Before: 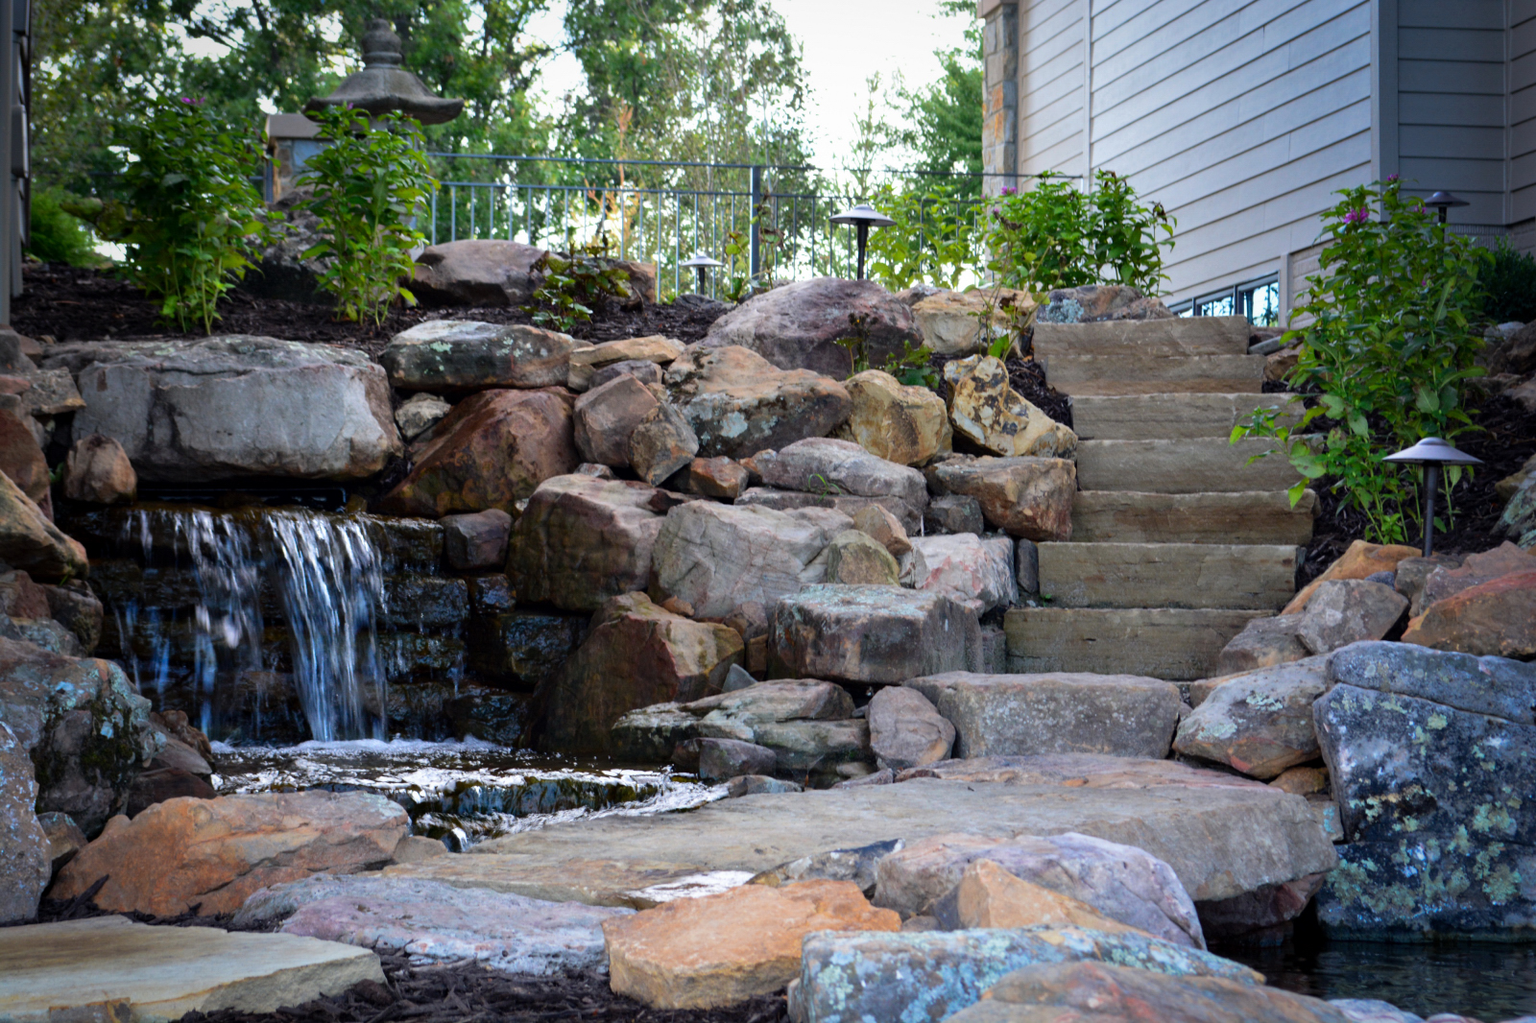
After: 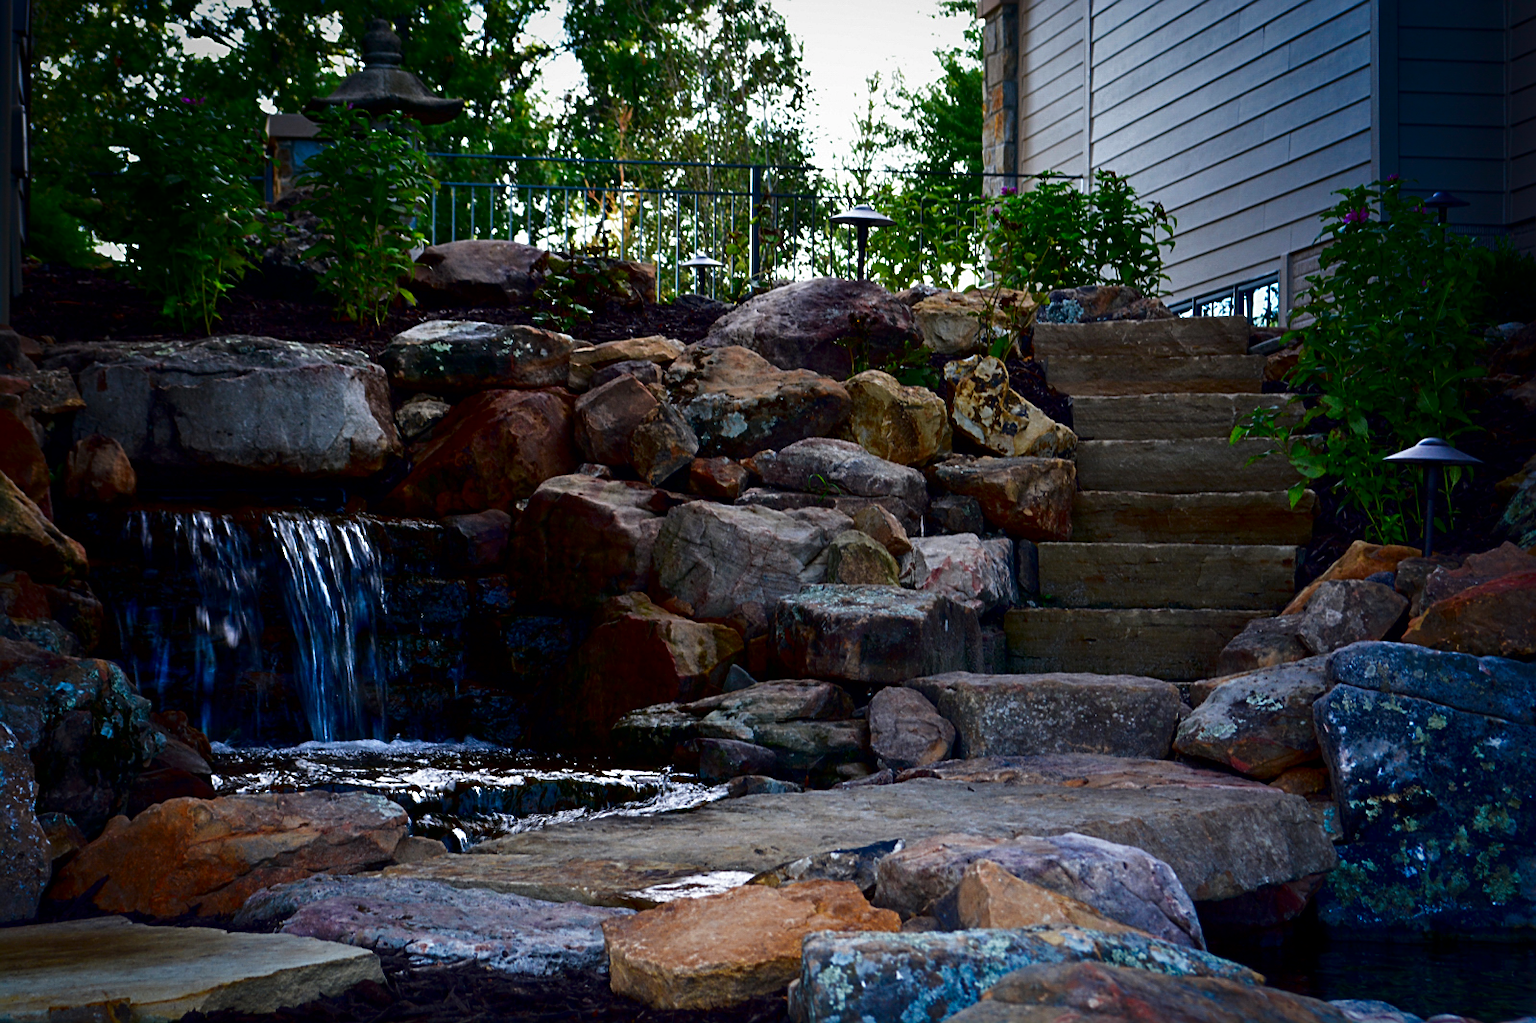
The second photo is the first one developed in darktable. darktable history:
sharpen: on, module defaults
contrast brightness saturation: contrast 0.09, brightness -0.59, saturation 0.17
